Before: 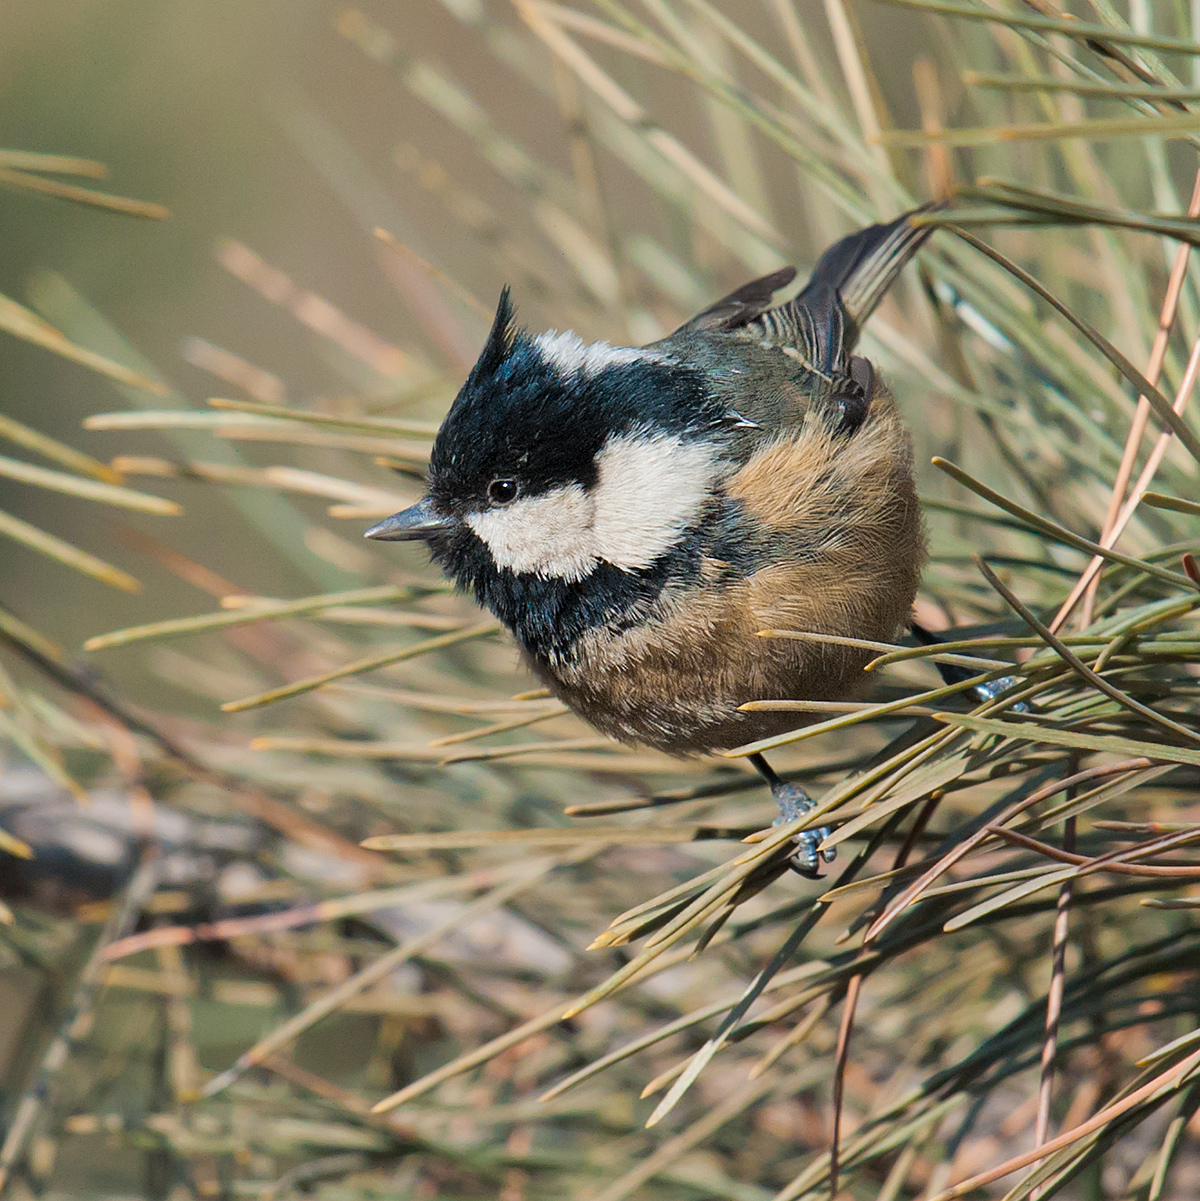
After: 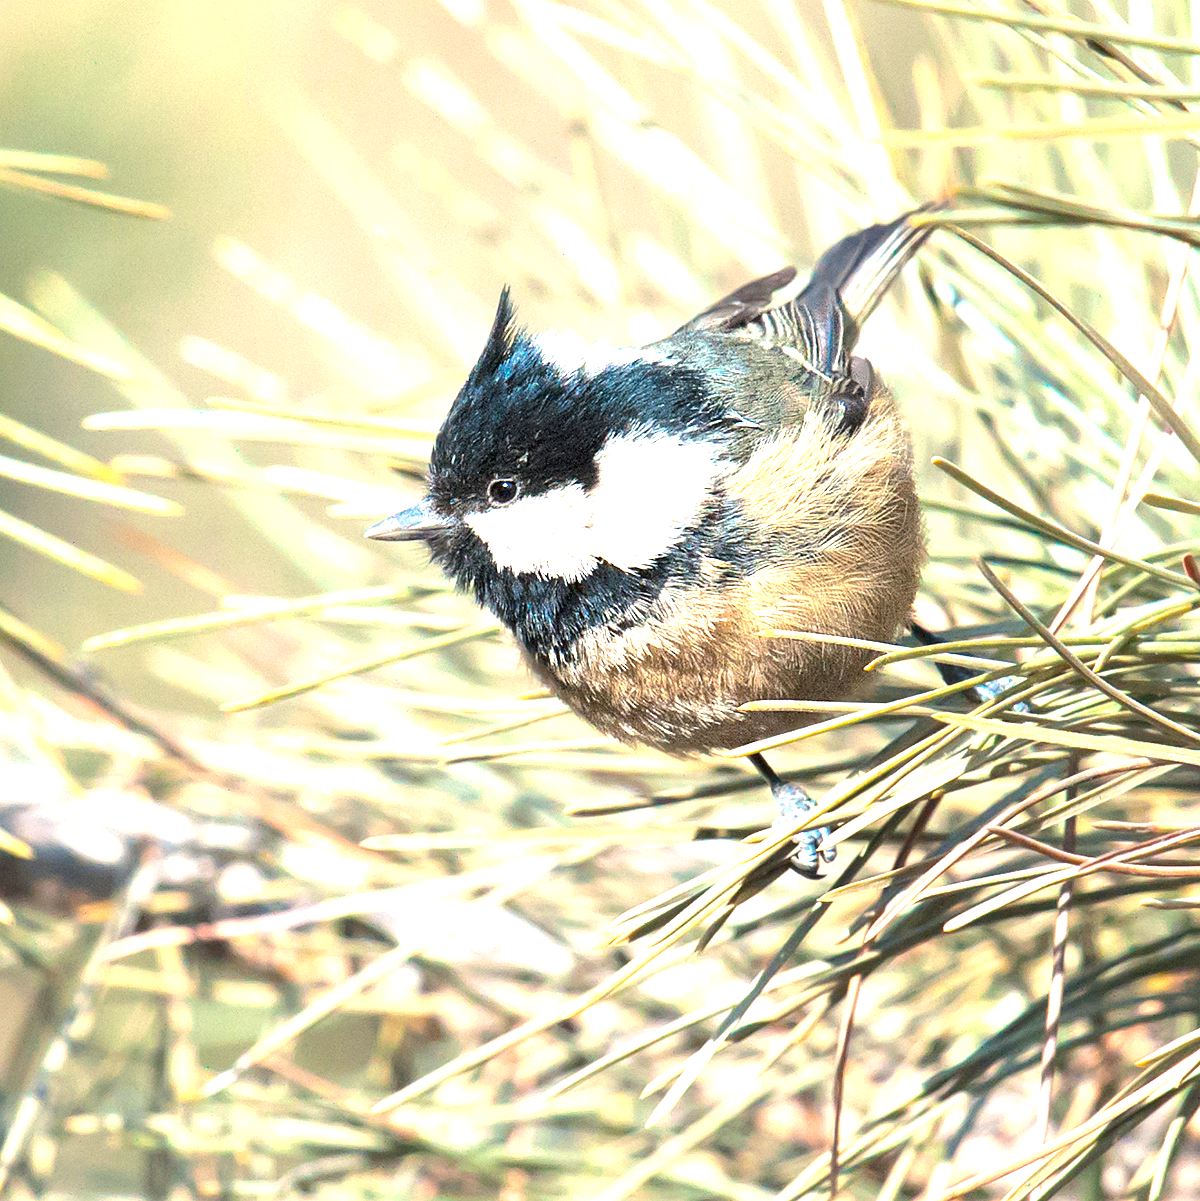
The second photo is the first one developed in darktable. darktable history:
exposure: black level correction 0, exposure 1.911 EV, compensate highlight preservation false
tone equalizer: edges refinement/feathering 500, mask exposure compensation -1.57 EV, preserve details no
